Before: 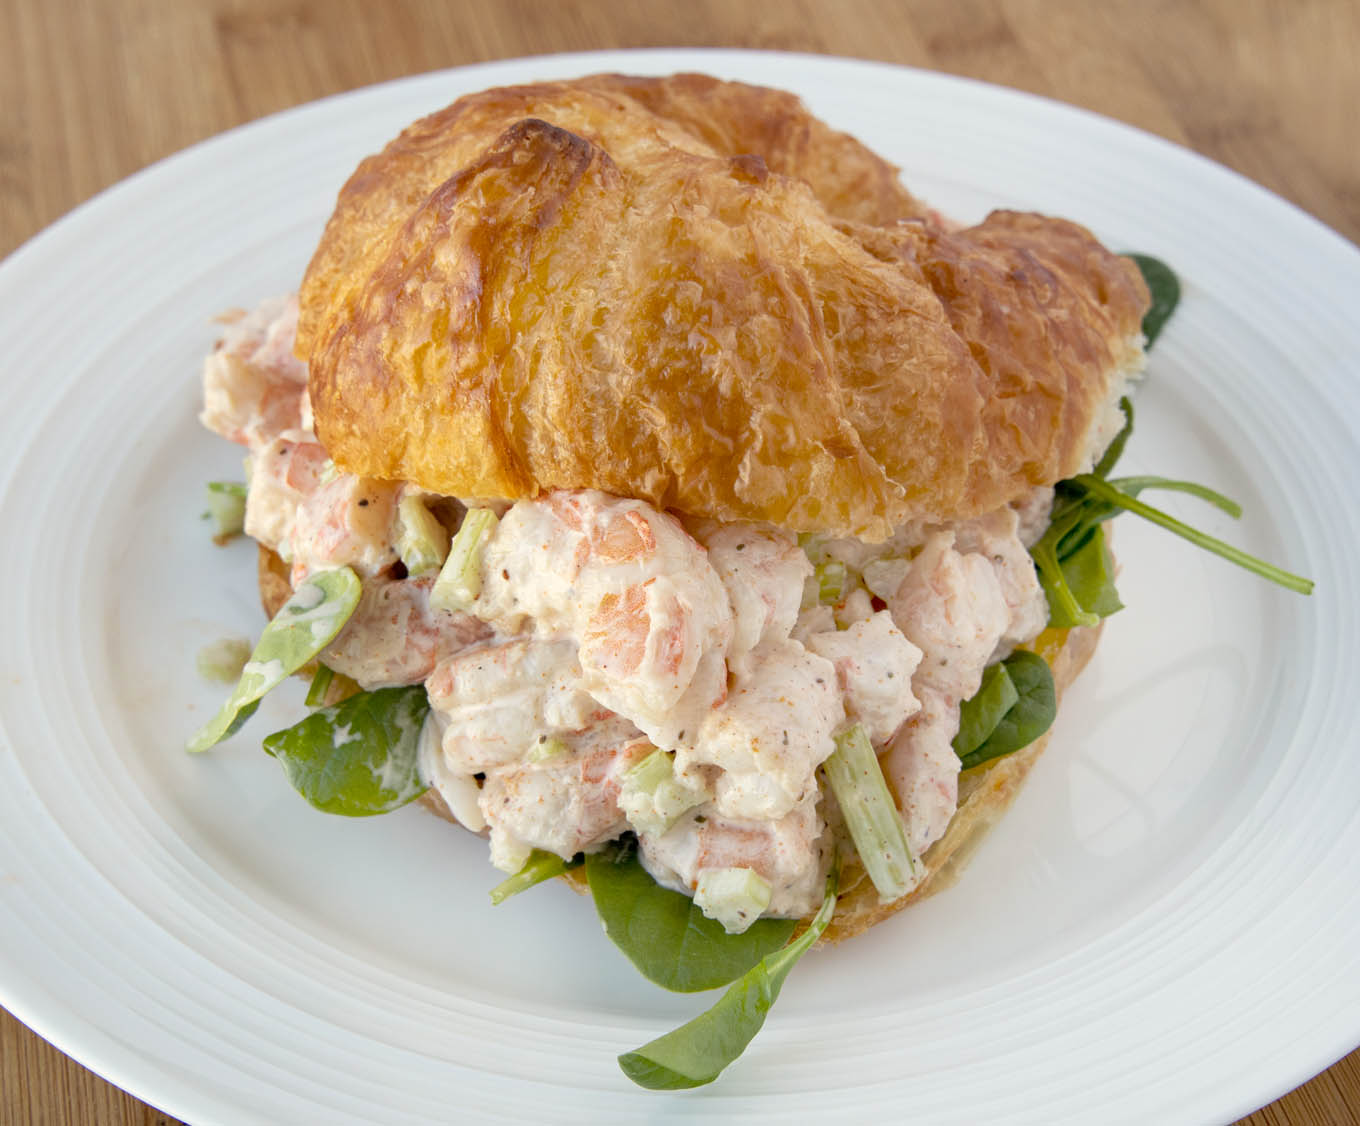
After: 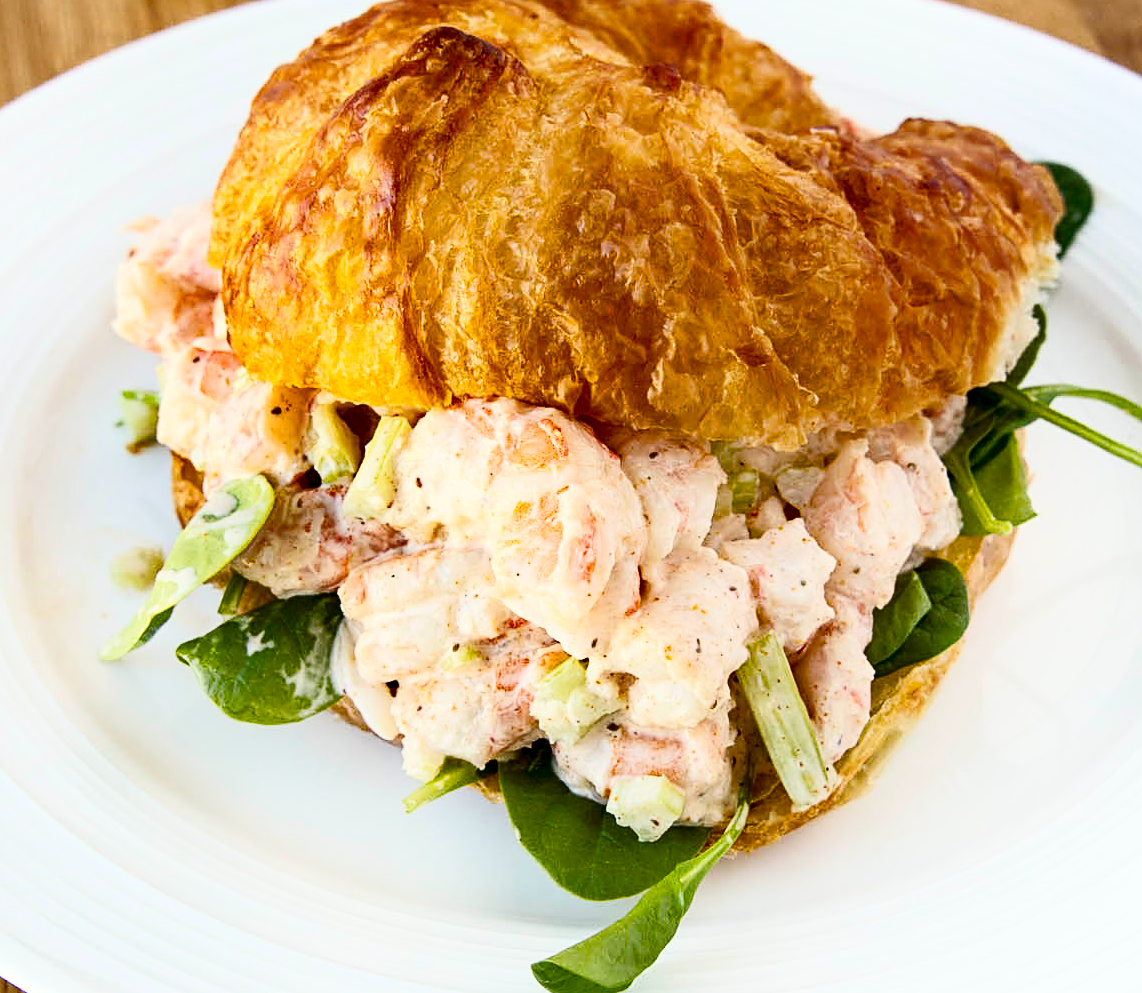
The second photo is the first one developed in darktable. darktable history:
crop: left 6.446%, top 8.188%, right 9.538%, bottom 3.548%
shadows and highlights: shadows -62.32, white point adjustment -5.22, highlights 61.59
contrast brightness saturation: contrast 0.21, brightness -0.11, saturation 0.21
color balance rgb: perceptual saturation grading › global saturation 45%, perceptual saturation grading › highlights -25%, perceptual saturation grading › shadows 50%, perceptual brilliance grading › global brilliance 3%, global vibrance 3%
sharpen: on, module defaults
